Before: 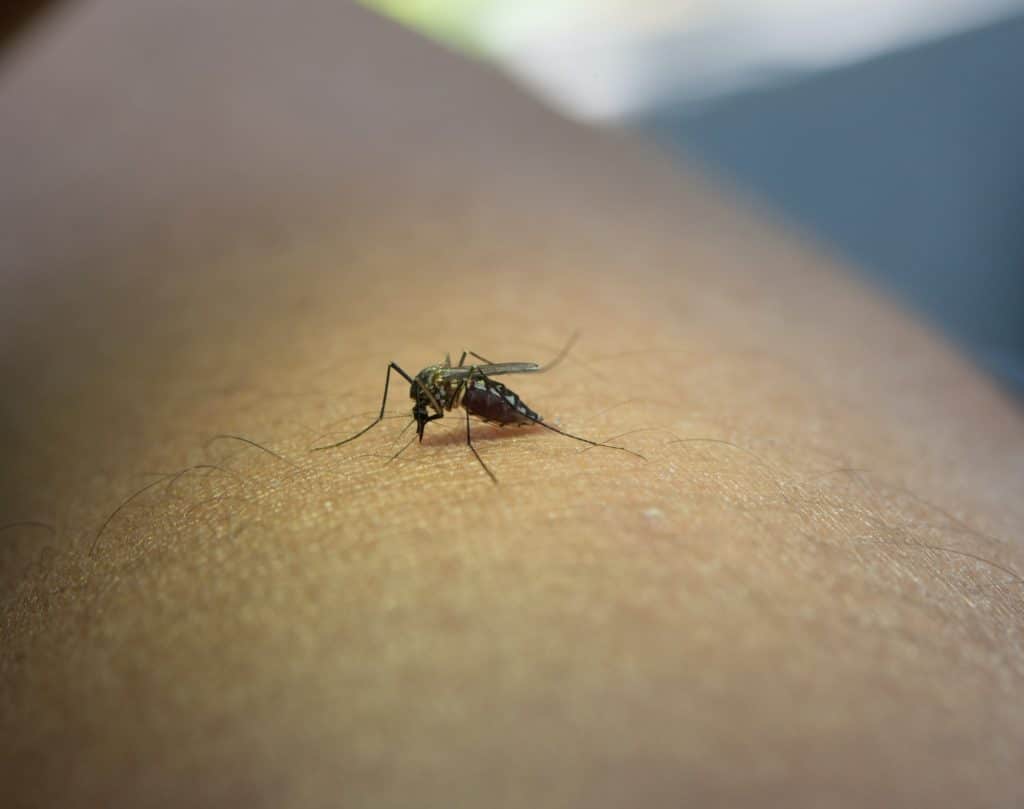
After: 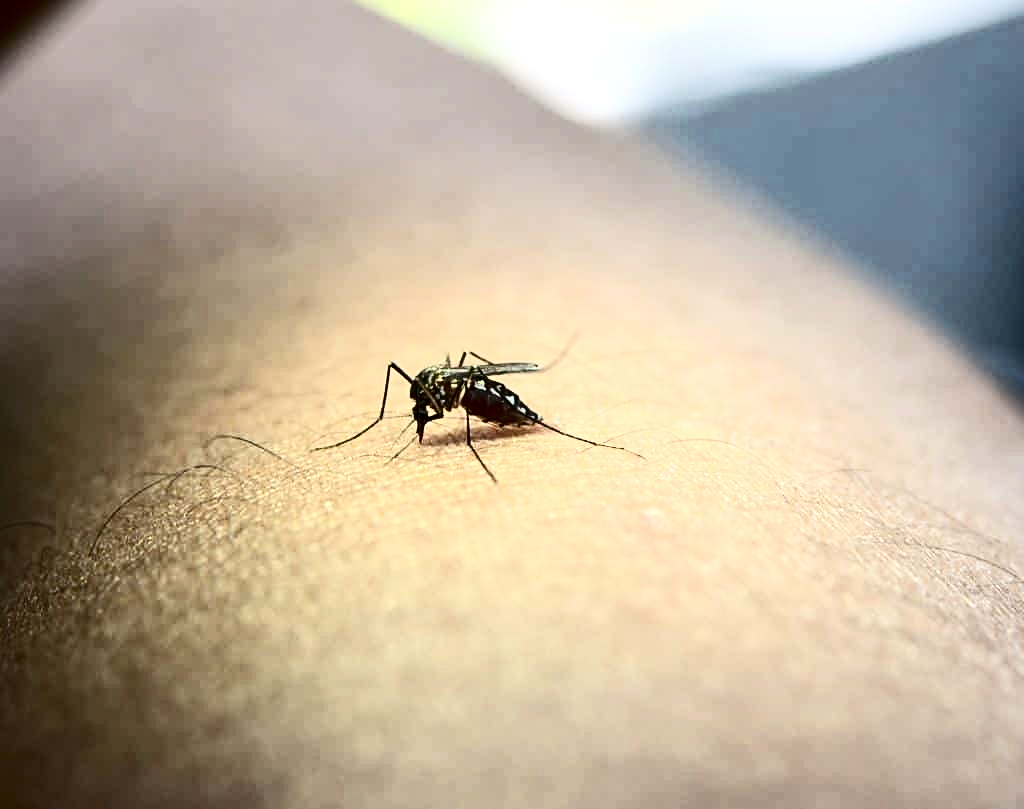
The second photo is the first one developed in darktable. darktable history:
exposure: exposure 0.507 EV, compensate highlight preservation false
sharpen: on, module defaults
local contrast: highlights 100%, shadows 100%, detail 120%, midtone range 0.2
contrast brightness saturation: contrast 0.5, saturation -0.1
